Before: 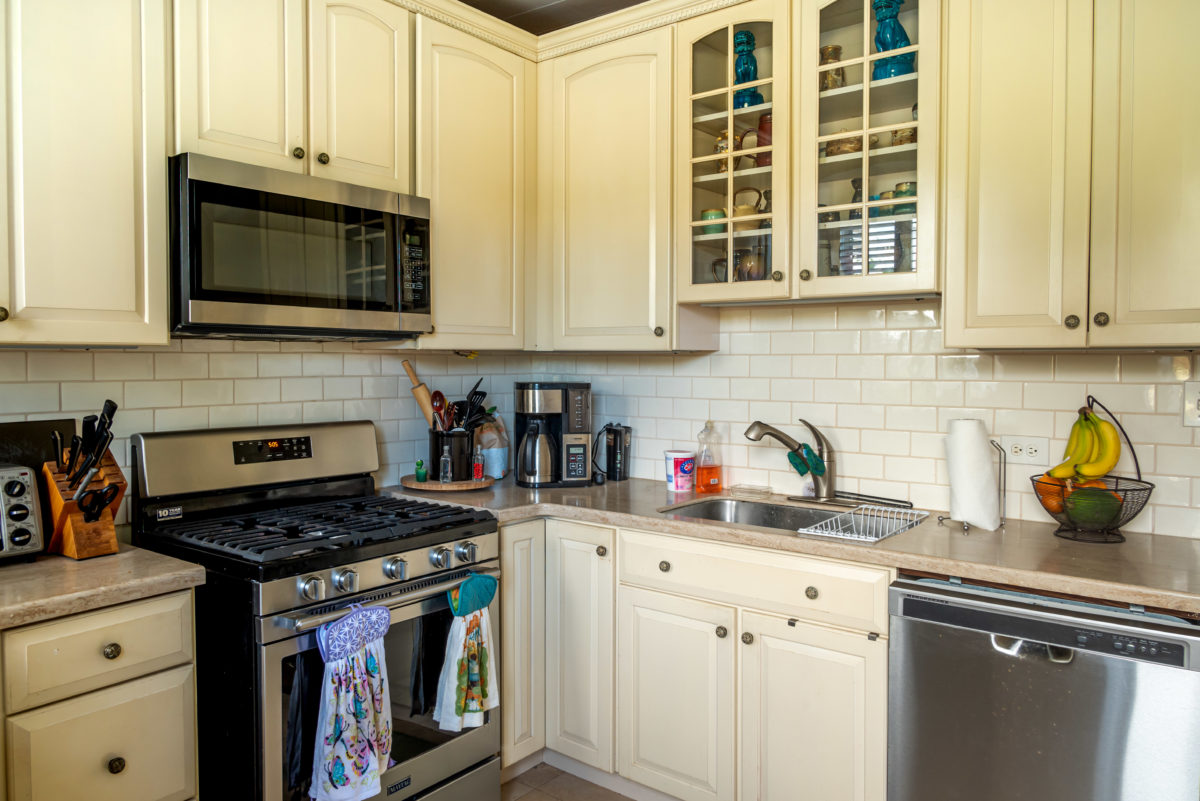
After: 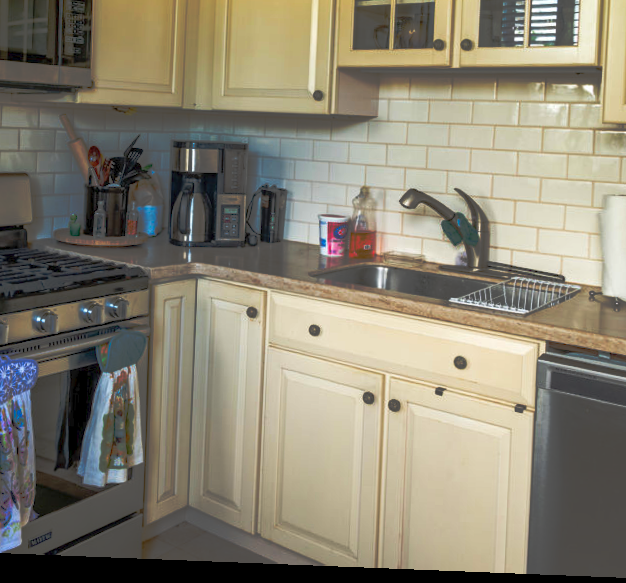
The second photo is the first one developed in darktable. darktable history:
rotate and perspective: rotation 2.27°, automatic cropping off
crop and rotate: left 29.237%, top 31.152%, right 19.807%
tone curve: curves: ch0 [(0, 0) (0.003, 0.032) (0.53, 0.368) (0.901, 0.866) (1, 1)], preserve colors none
